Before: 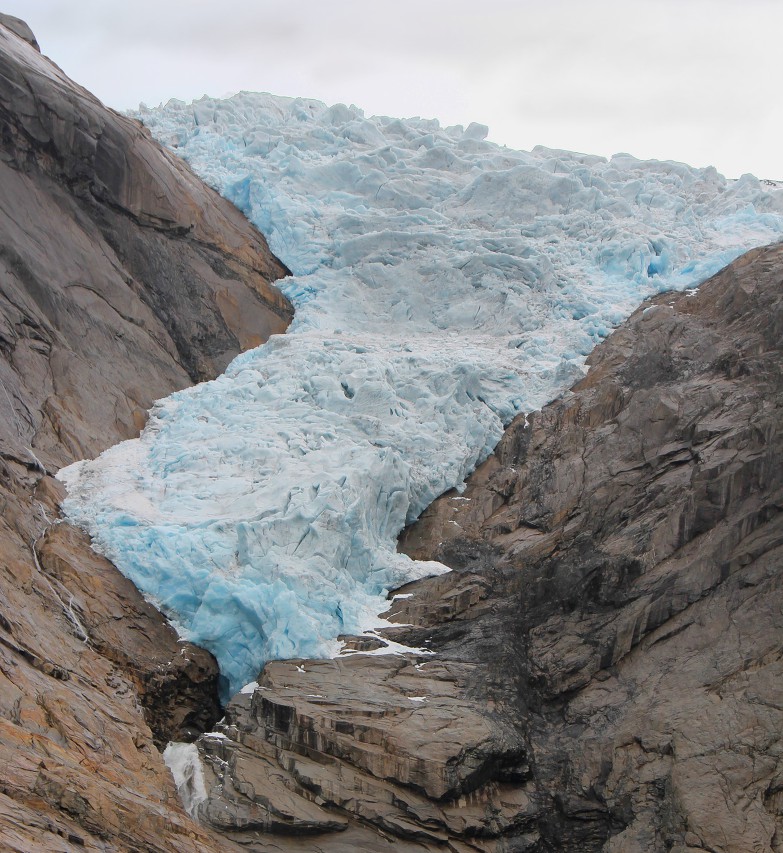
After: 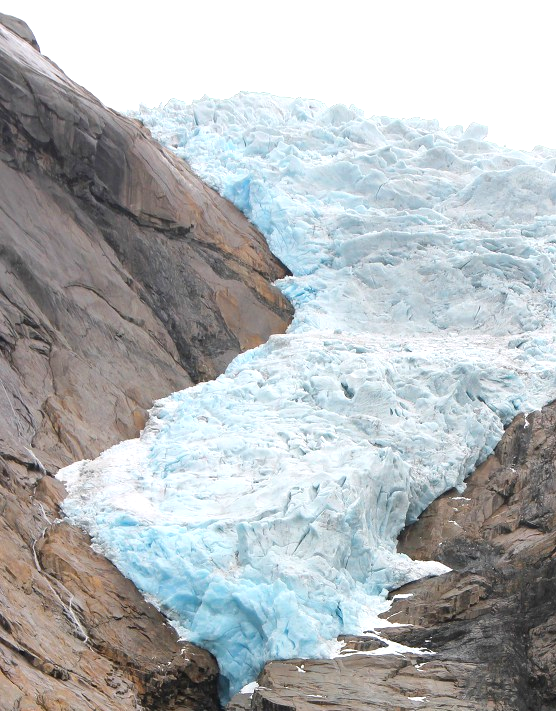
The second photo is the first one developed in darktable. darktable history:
crop: right 28.885%, bottom 16.626%
exposure: black level correction 0, exposure 0.7 EV, compensate exposure bias true, compensate highlight preservation false
